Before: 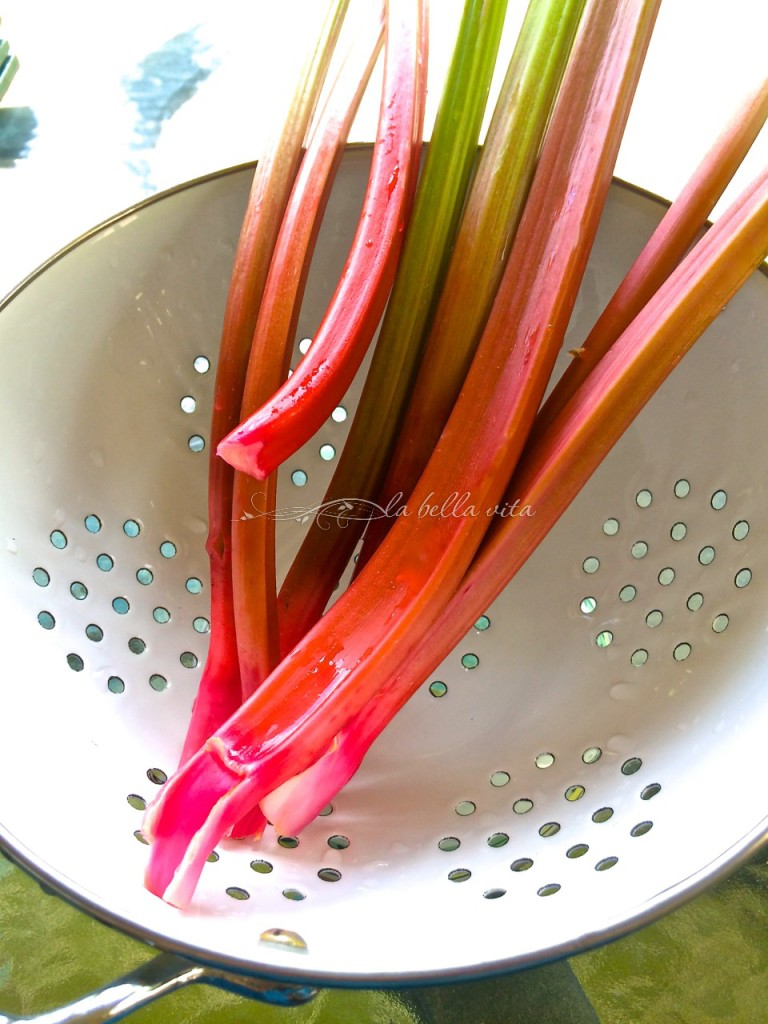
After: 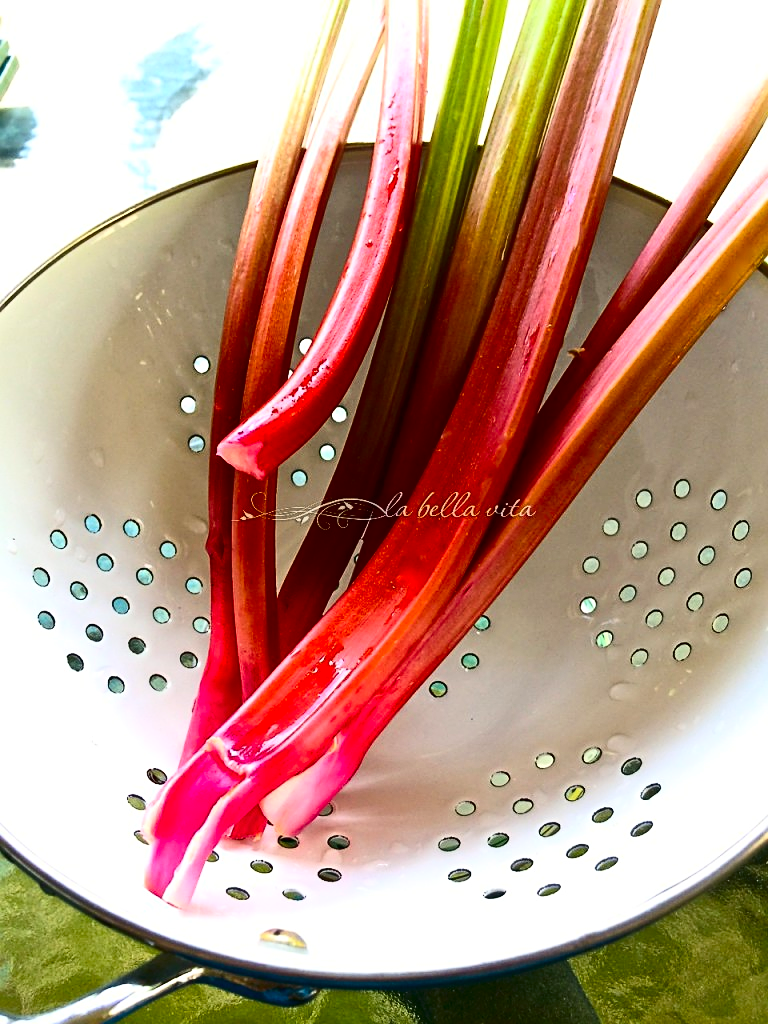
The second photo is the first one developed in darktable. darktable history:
exposure: black level correction 0.004, exposure 0.014 EV, compensate highlight preservation false
sharpen: on, module defaults
contrast brightness saturation: contrast 0.32, brightness -0.08, saturation 0.17
